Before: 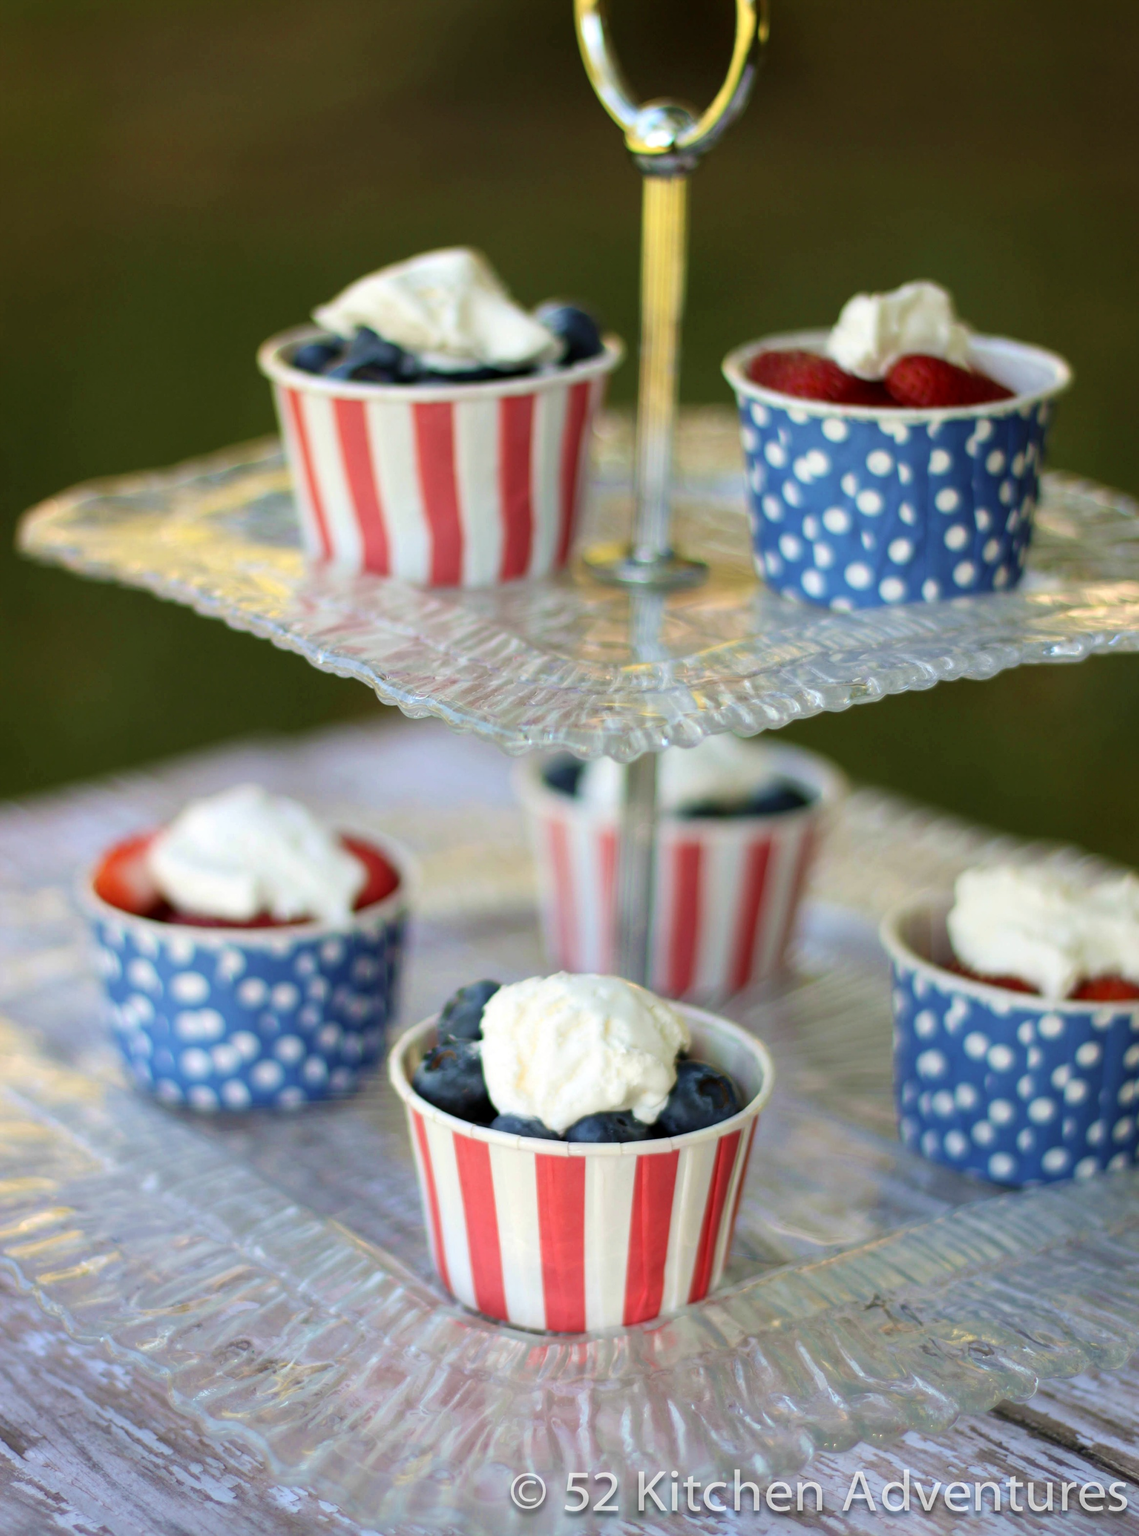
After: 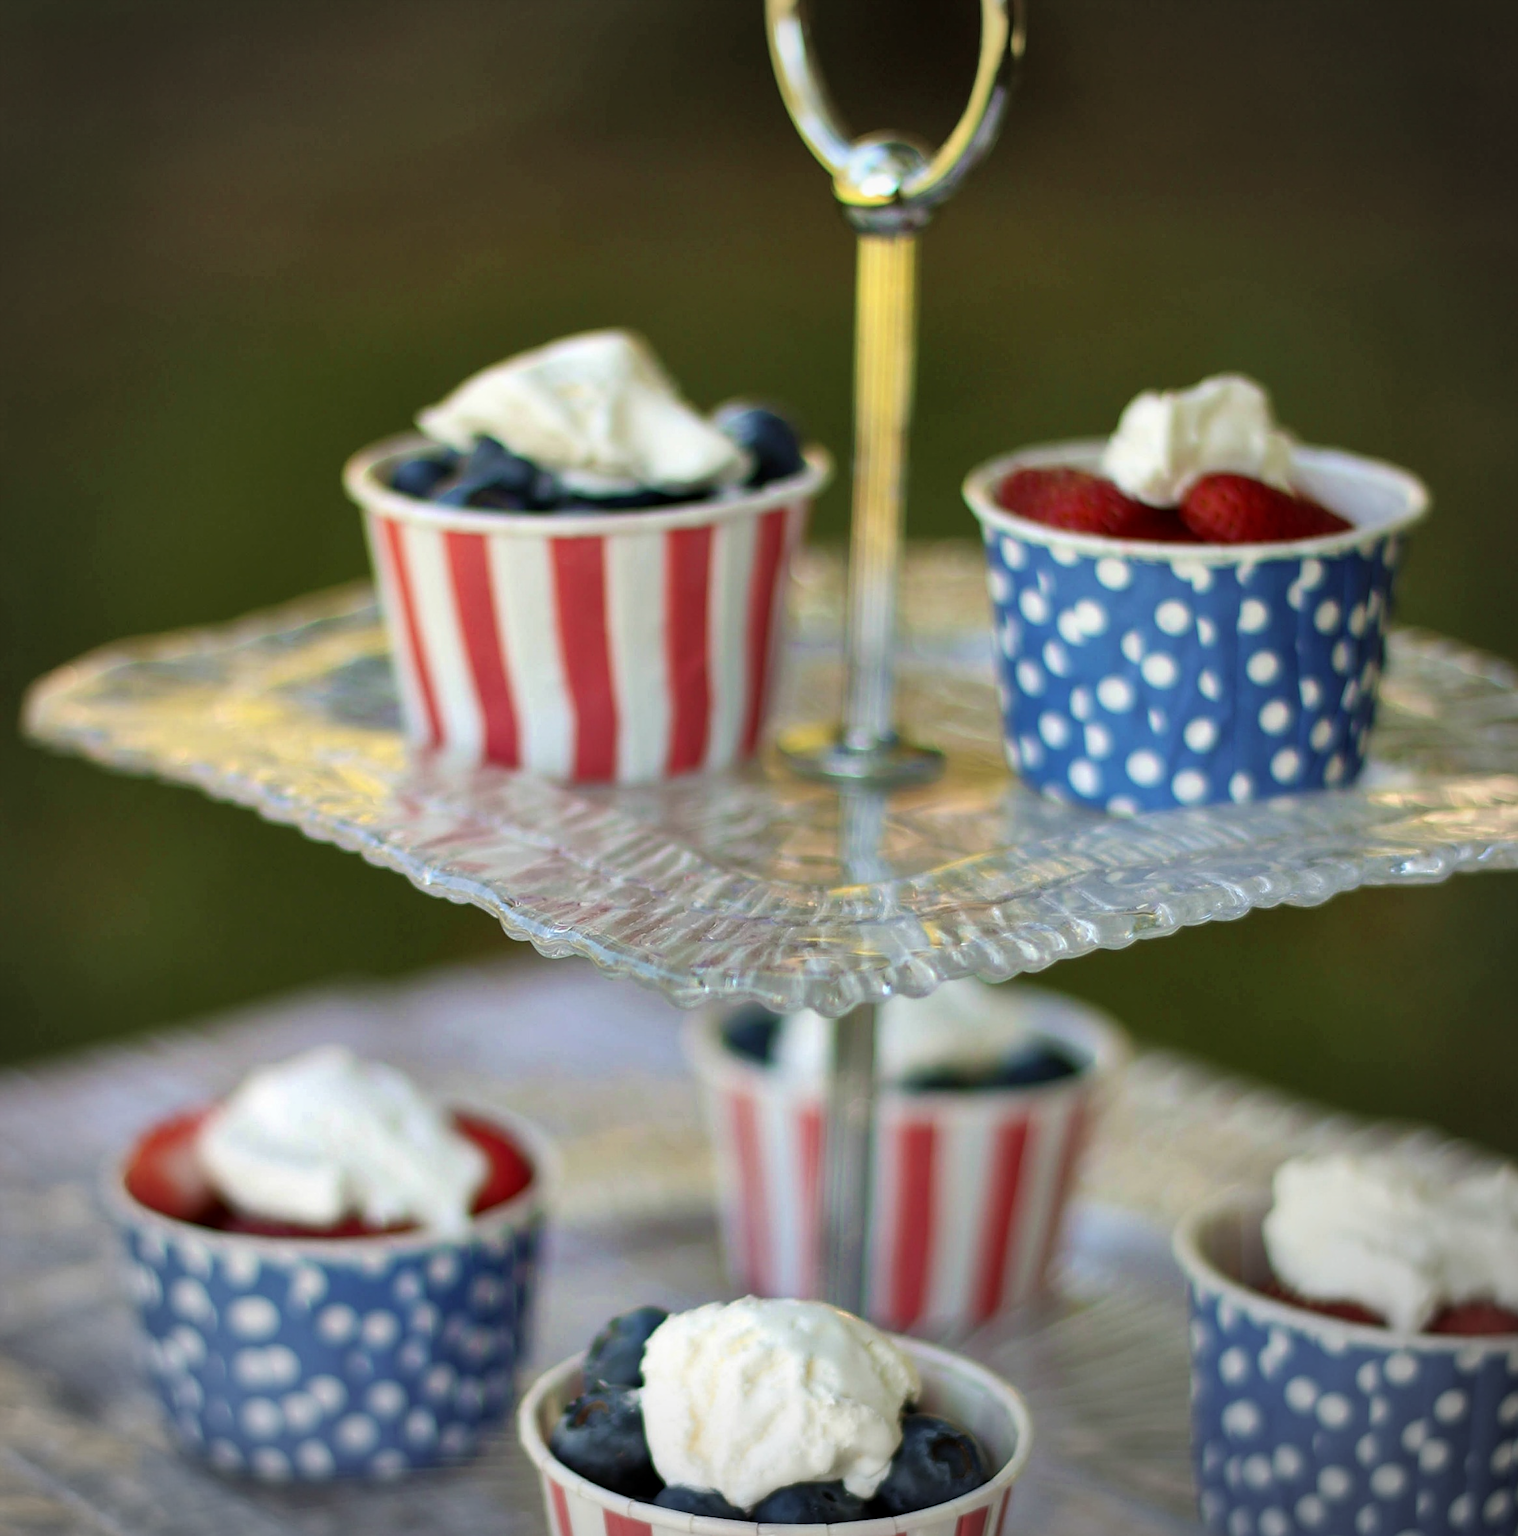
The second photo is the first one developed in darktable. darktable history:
vignetting: width/height ratio 1.094
sharpen: on, module defaults
shadows and highlights: radius 118.69, shadows 42.21, highlights -61.56, soften with gaussian
crop: bottom 24.988%
